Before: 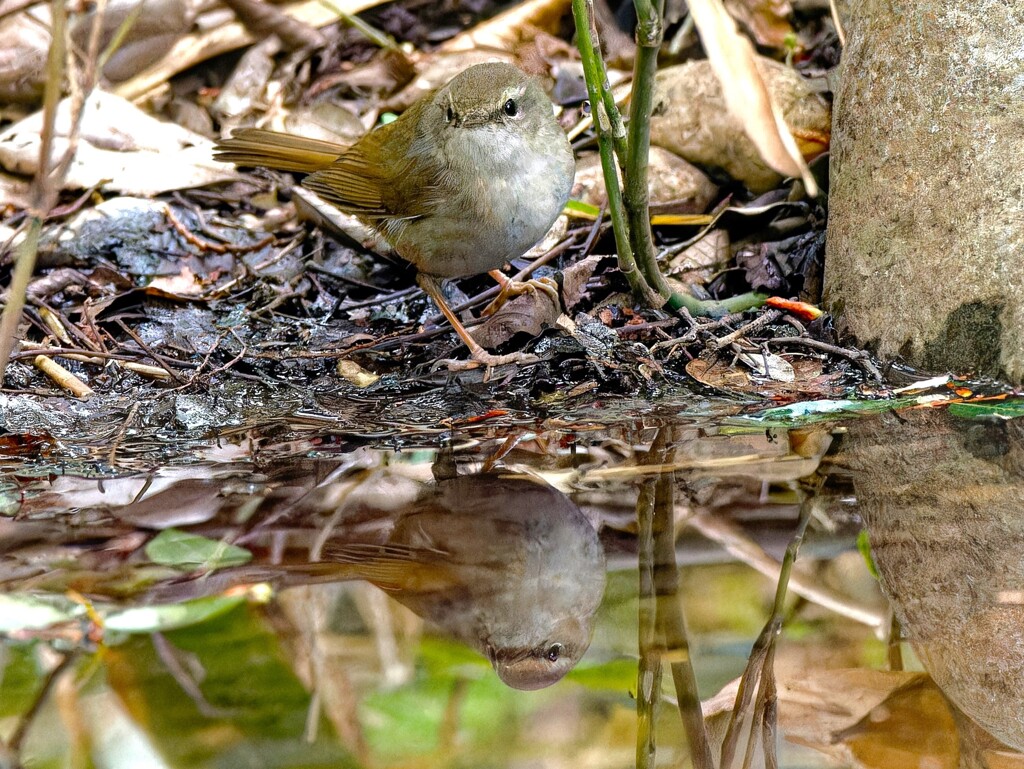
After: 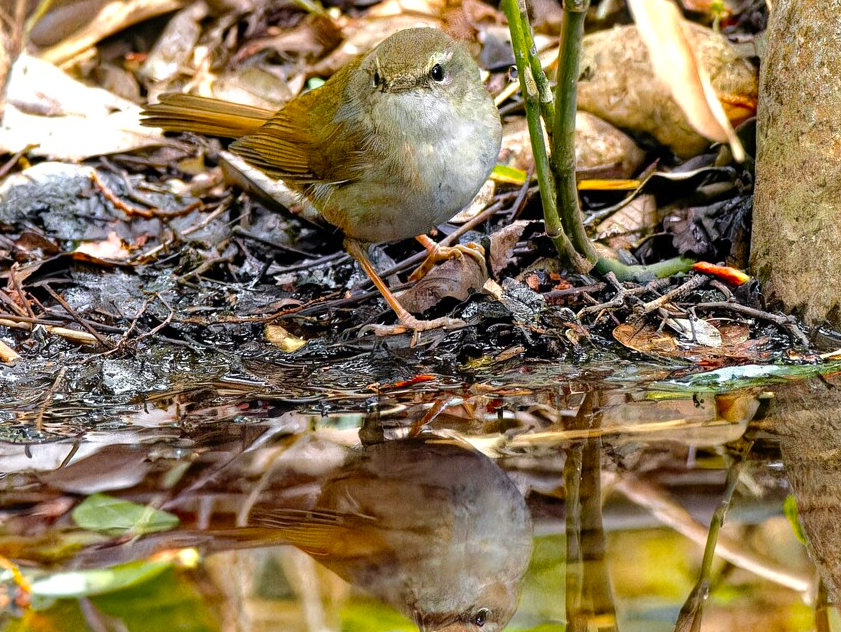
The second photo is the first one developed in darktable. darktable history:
color zones: curves: ch0 [(0, 0.511) (0.143, 0.531) (0.286, 0.56) (0.429, 0.5) (0.571, 0.5) (0.714, 0.5) (0.857, 0.5) (1, 0.5)]; ch1 [(0, 0.525) (0.143, 0.705) (0.286, 0.715) (0.429, 0.35) (0.571, 0.35) (0.714, 0.35) (0.857, 0.4) (1, 0.4)]; ch2 [(0, 0.572) (0.143, 0.512) (0.286, 0.473) (0.429, 0.45) (0.571, 0.5) (0.714, 0.5) (0.857, 0.518) (1, 0.518)]
crop and rotate: left 7.196%, top 4.574%, right 10.605%, bottom 13.178%
